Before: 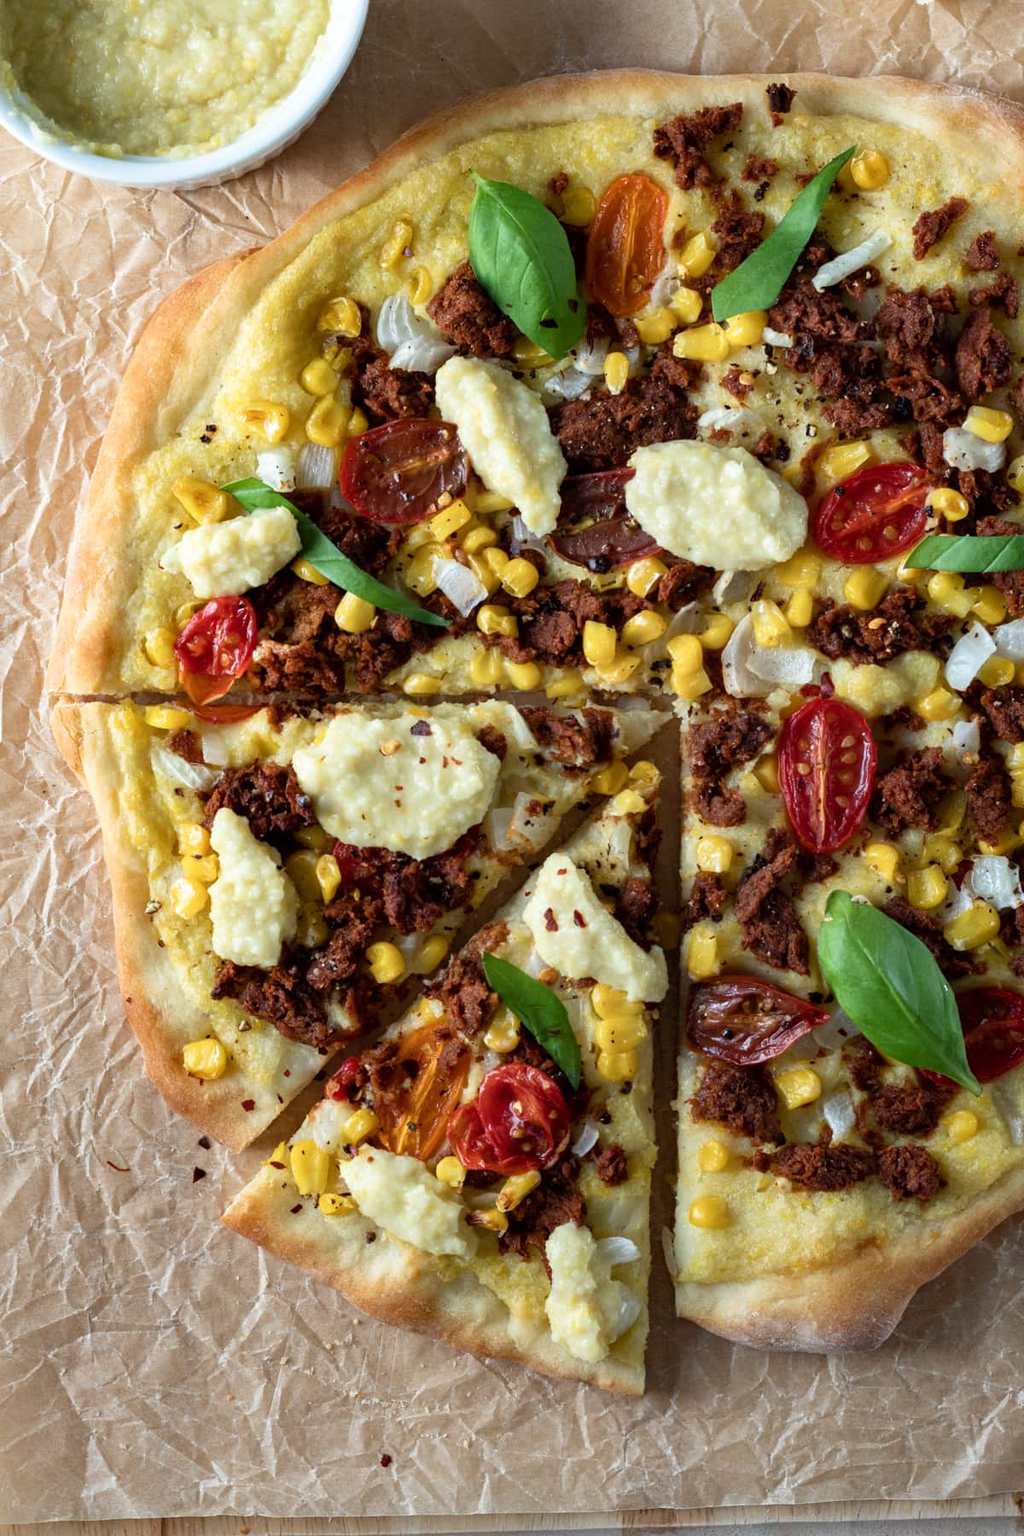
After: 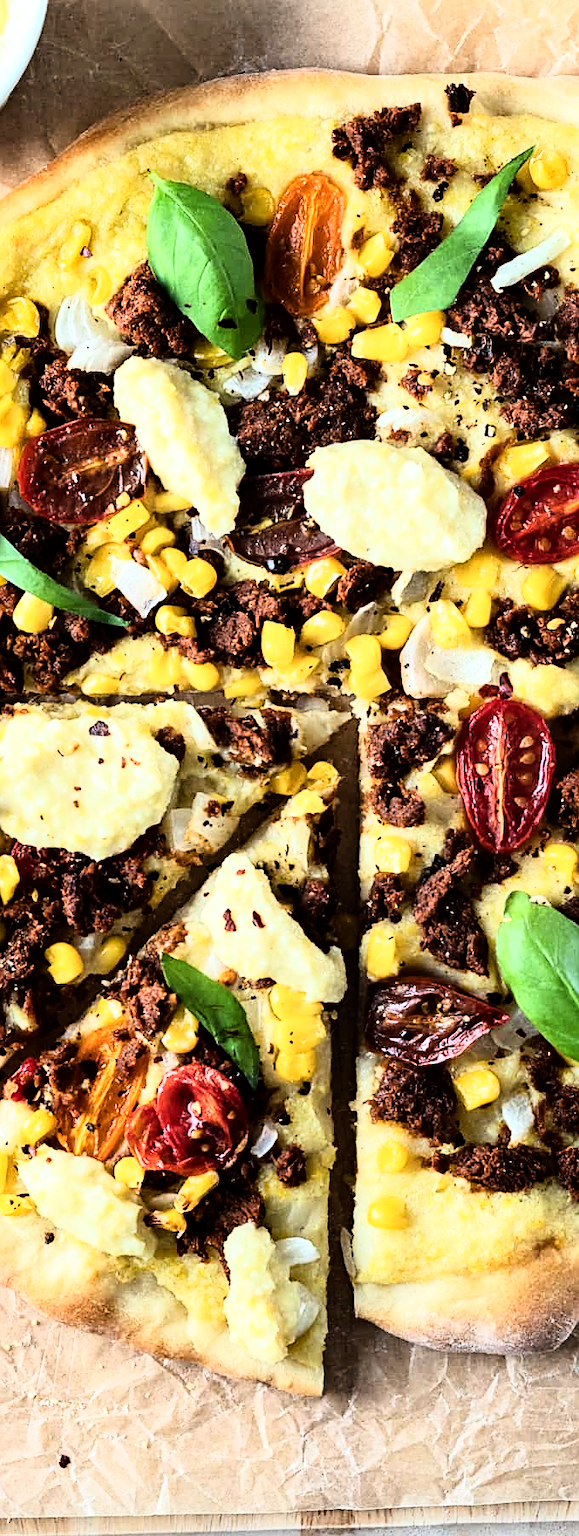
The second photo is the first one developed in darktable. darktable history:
crop: left 31.458%, top 0%, right 11.876%
rgb curve: curves: ch0 [(0, 0) (0.21, 0.15) (0.24, 0.21) (0.5, 0.75) (0.75, 0.96) (0.89, 0.99) (1, 1)]; ch1 [(0, 0.02) (0.21, 0.13) (0.25, 0.2) (0.5, 0.67) (0.75, 0.9) (0.89, 0.97) (1, 1)]; ch2 [(0, 0.02) (0.21, 0.13) (0.25, 0.2) (0.5, 0.67) (0.75, 0.9) (0.89, 0.97) (1, 1)], compensate middle gray true
sharpen: on, module defaults
